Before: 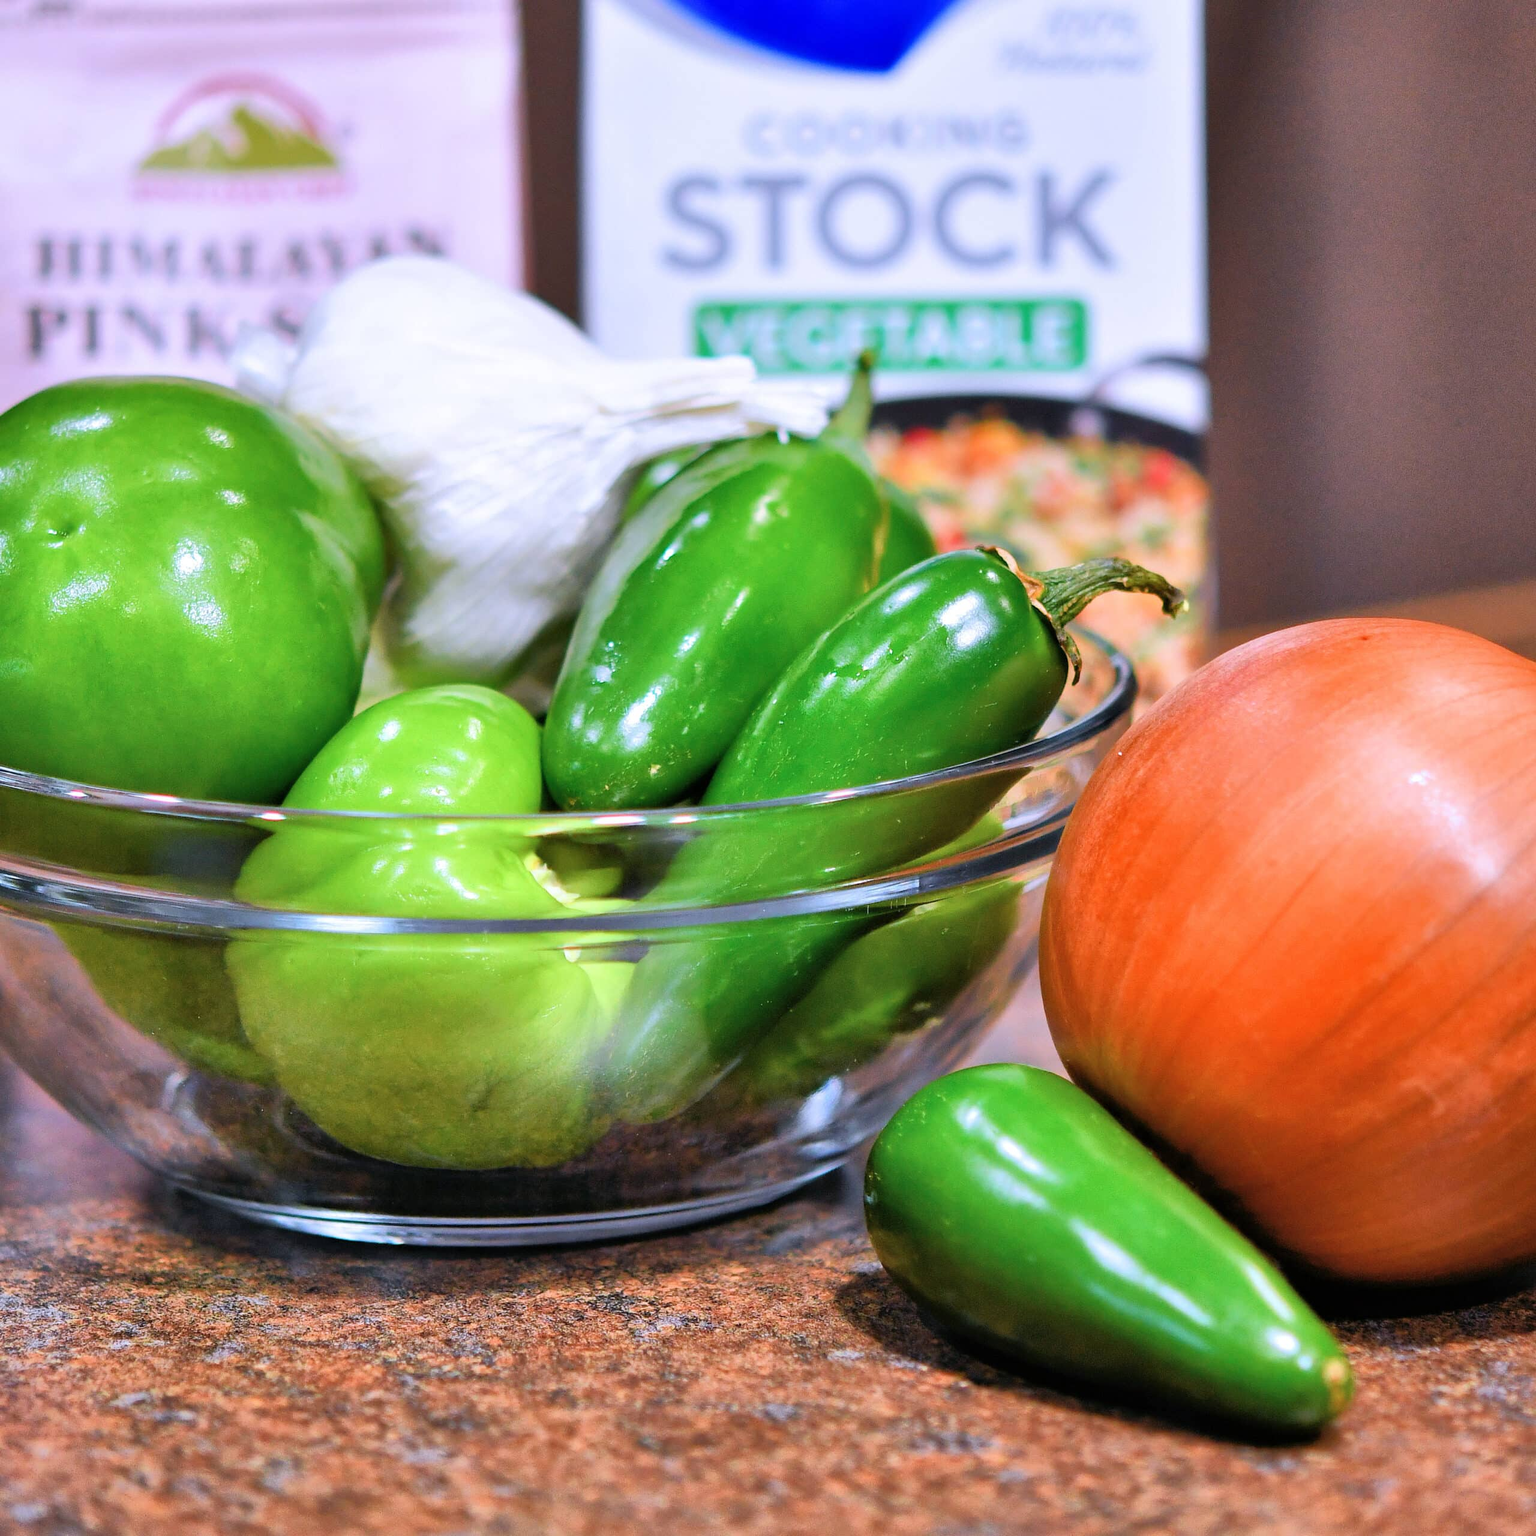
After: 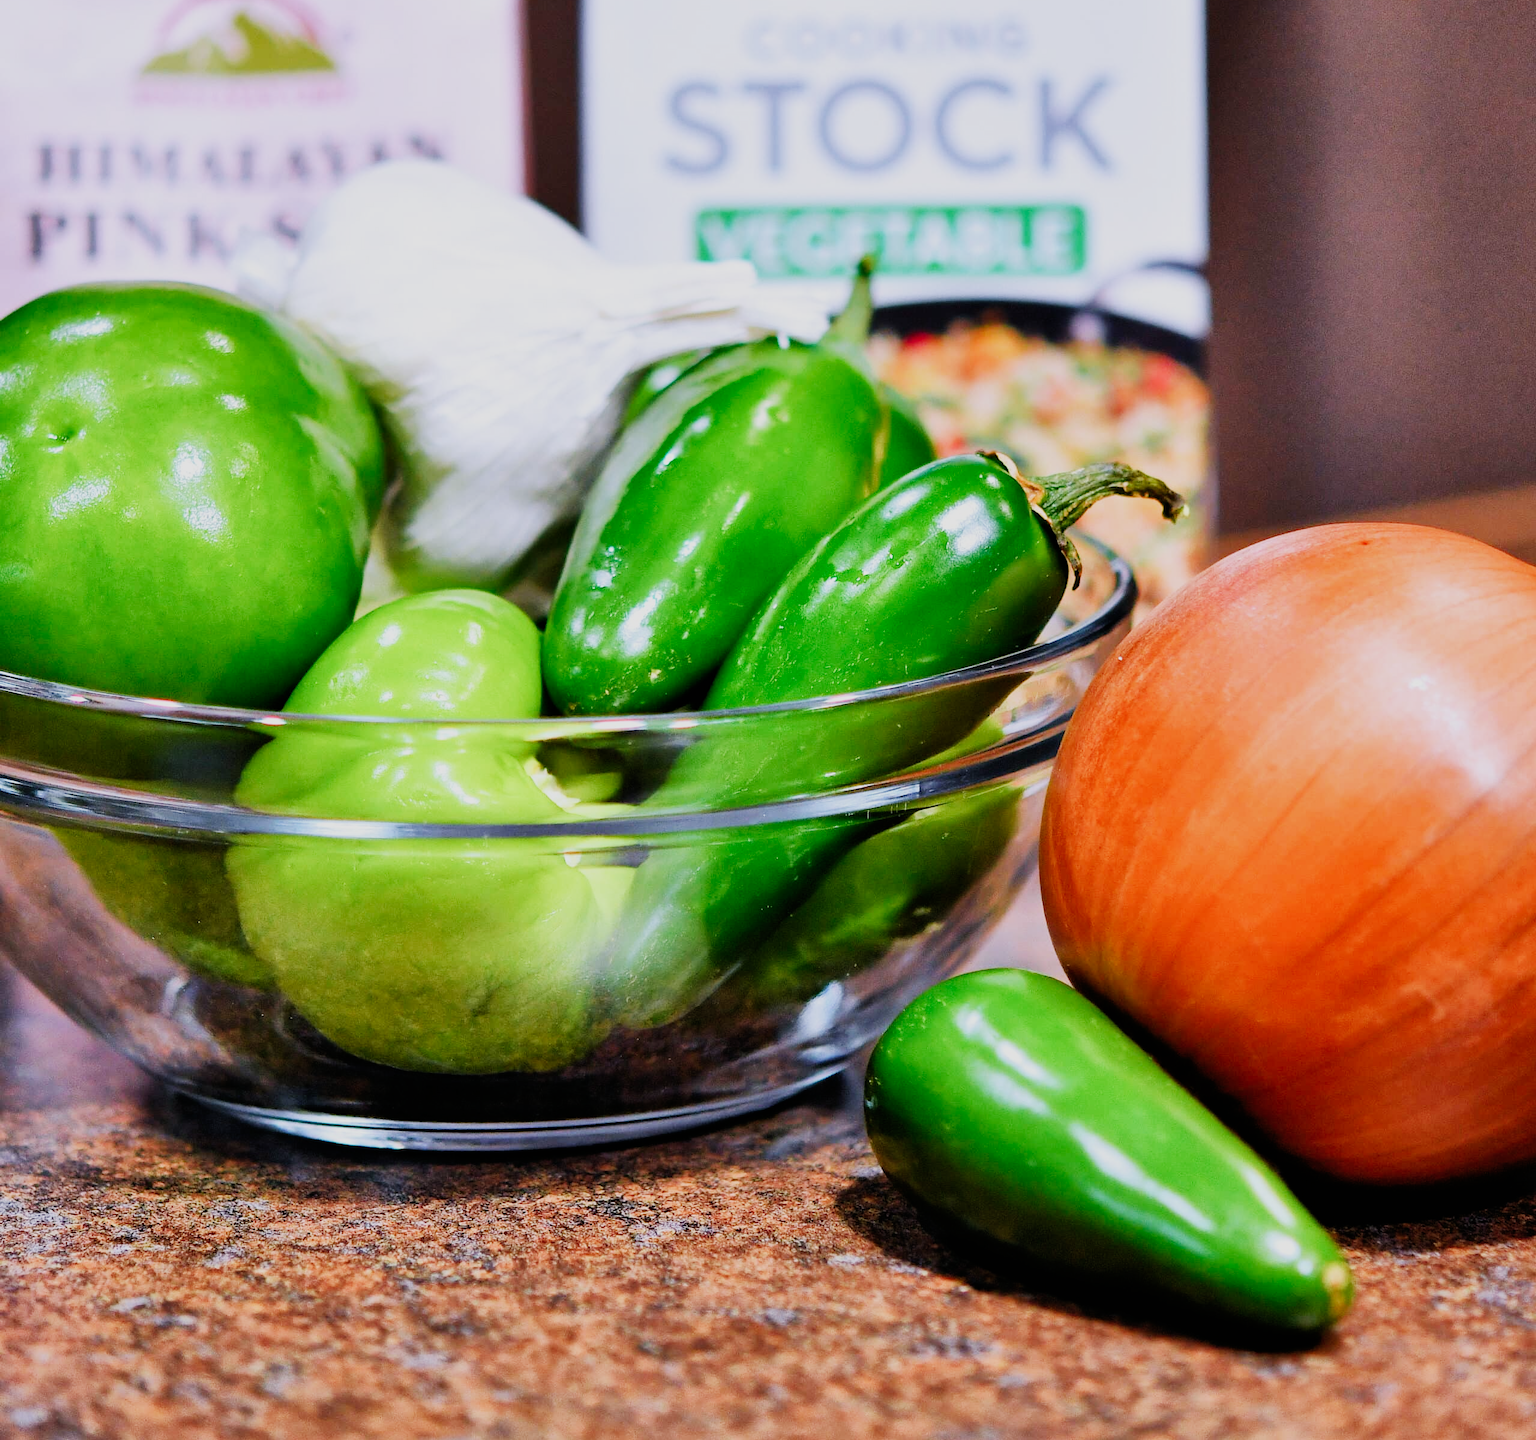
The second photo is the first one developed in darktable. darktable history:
sigmoid: contrast 1.7, skew -0.2, preserve hue 0%, red attenuation 0.1, red rotation 0.035, green attenuation 0.1, green rotation -0.017, blue attenuation 0.15, blue rotation -0.052, base primaries Rec2020
crop and rotate: top 6.25%
exposure: compensate highlight preservation false
